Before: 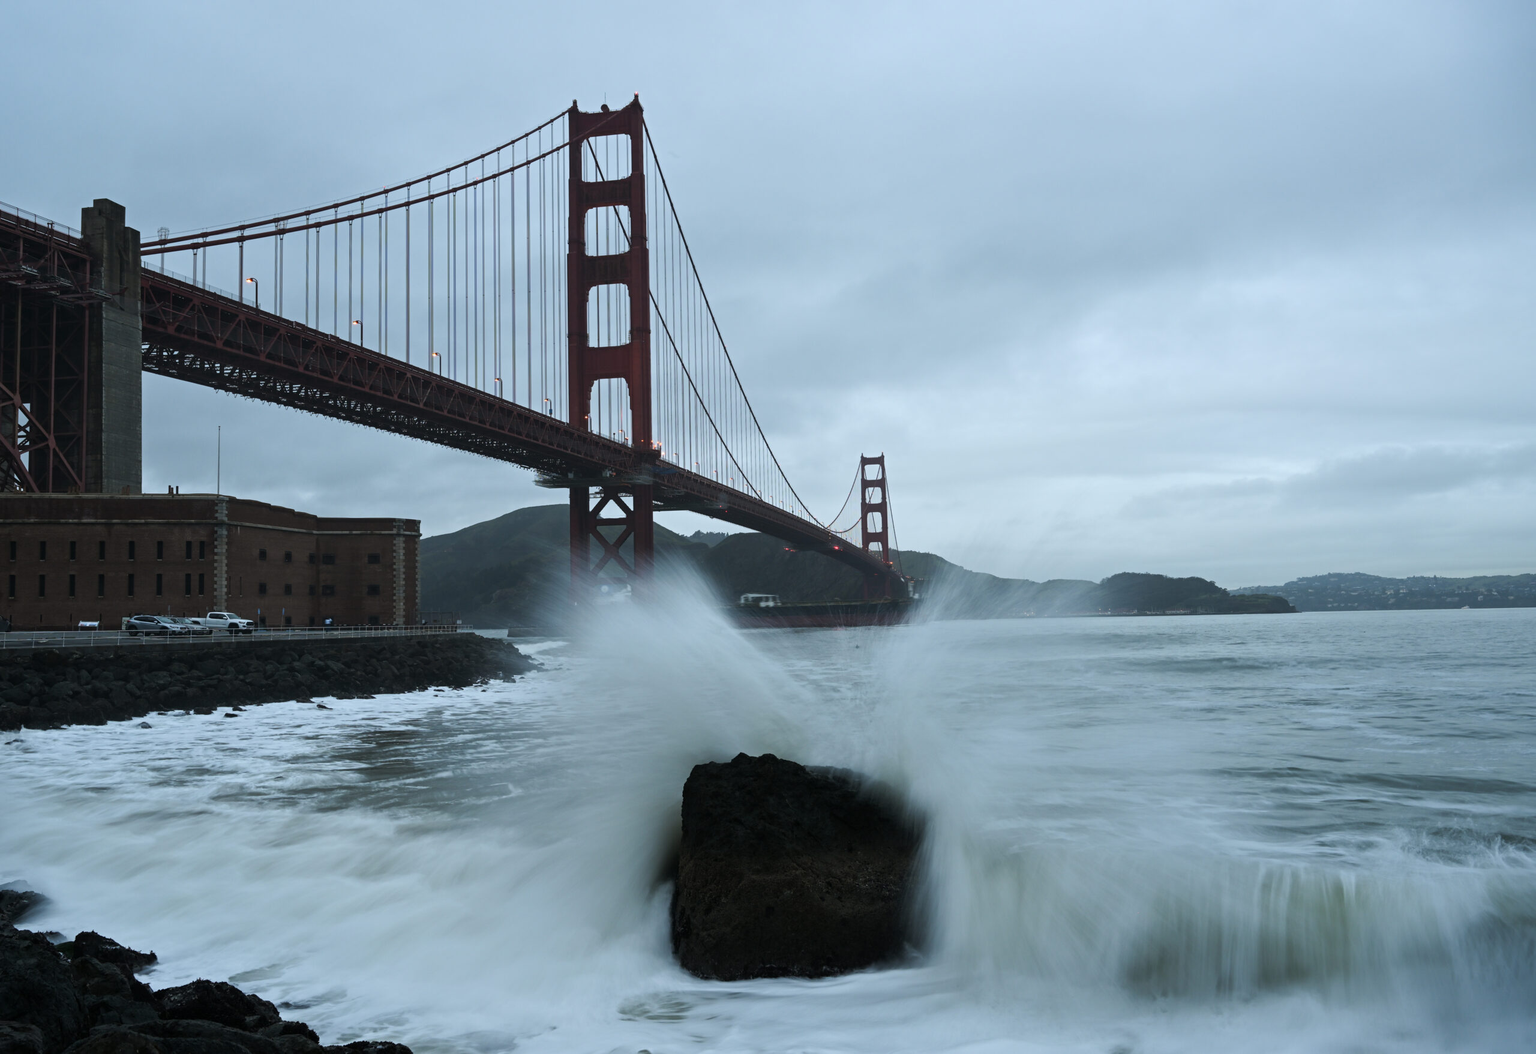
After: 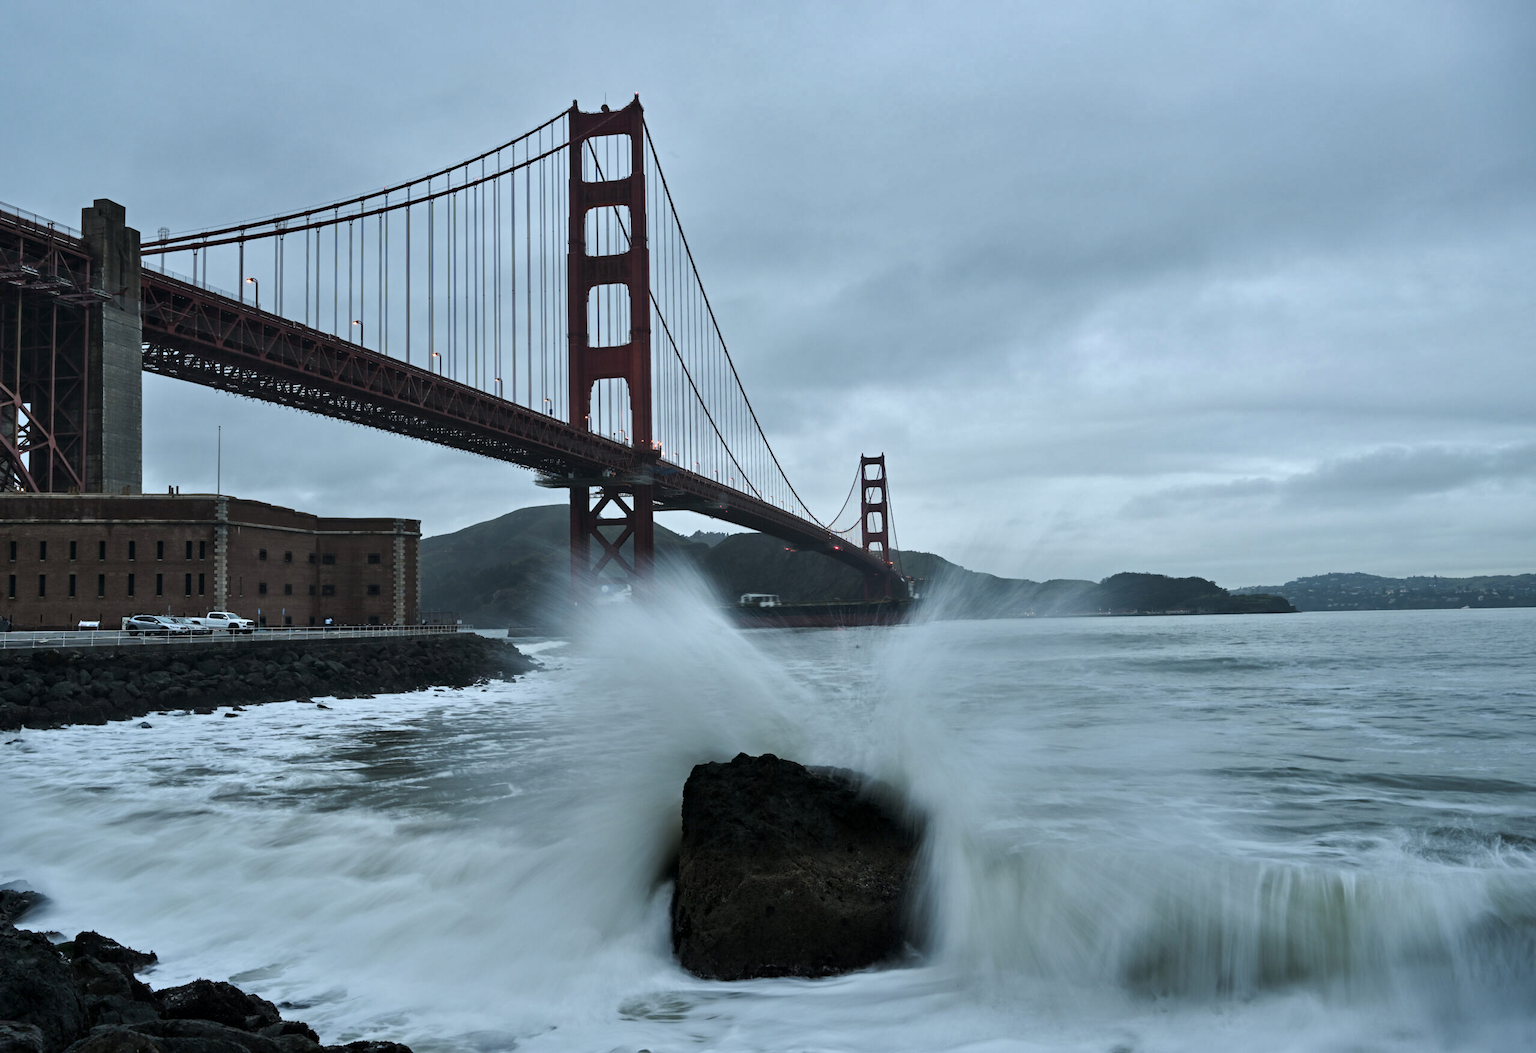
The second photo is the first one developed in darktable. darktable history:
shadows and highlights: soften with gaussian
contrast equalizer: y [[0.524, 0.538, 0.547, 0.548, 0.538, 0.524], [0.5 ×6], [0.5 ×6], [0 ×6], [0 ×6]]
